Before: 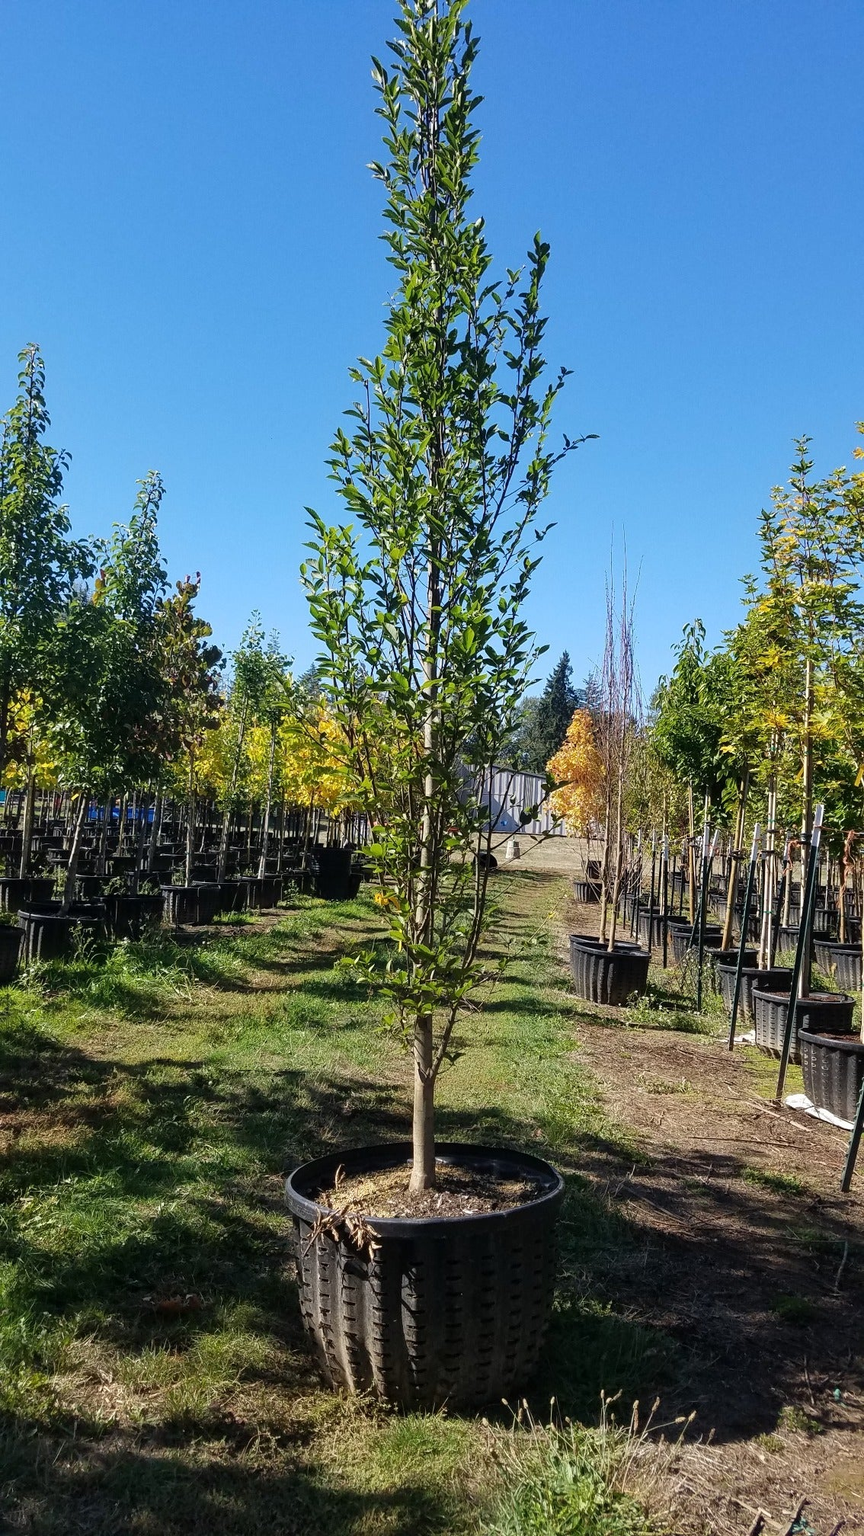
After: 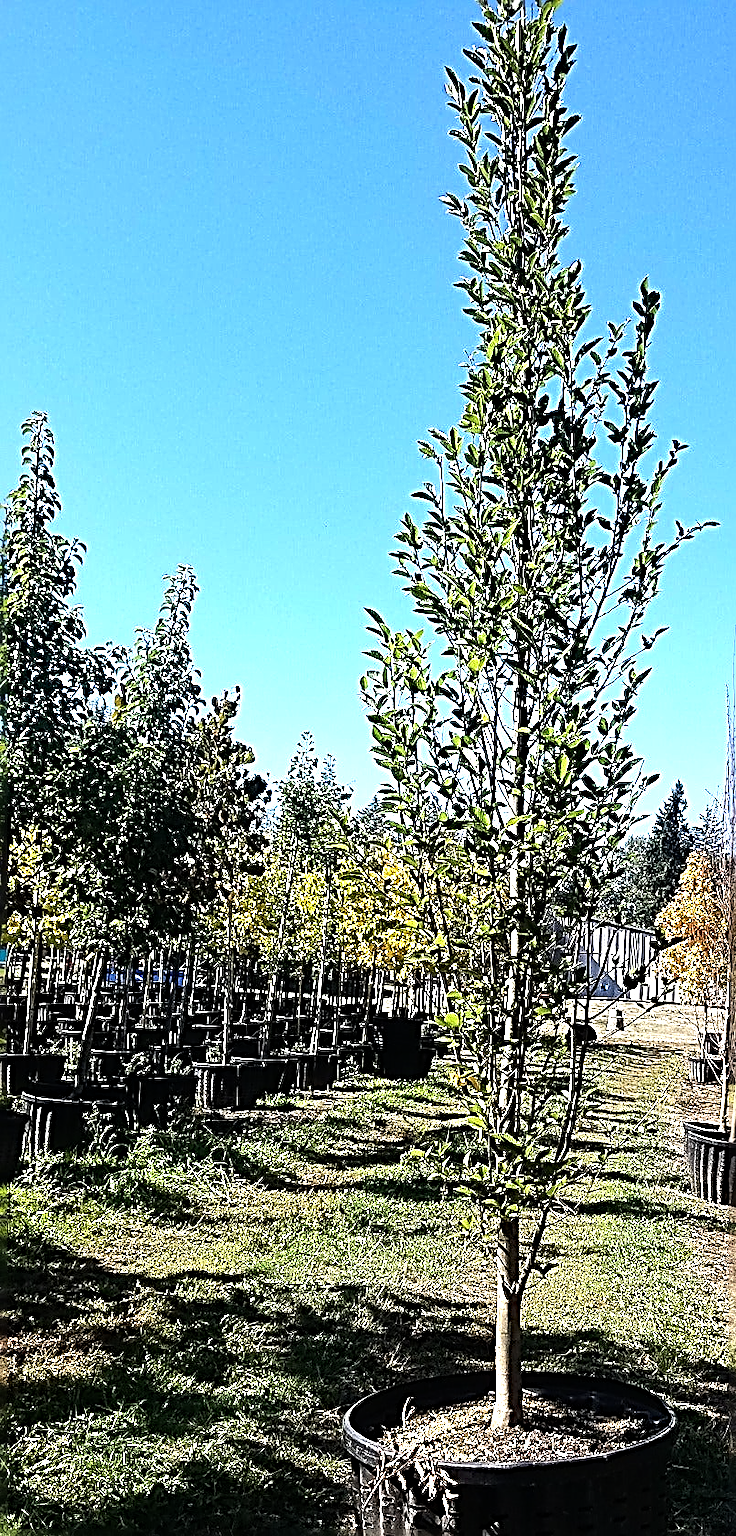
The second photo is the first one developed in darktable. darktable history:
tone equalizer: -8 EV -1.08 EV, -7 EV -1.01 EV, -6 EV -0.867 EV, -5 EV -0.578 EV, -3 EV 0.578 EV, -2 EV 0.867 EV, -1 EV 1.01 EV, +0 EV 1.08 EV, edges refinement/feathering 500, mask exposure compensation -1.57 EV, preserve details no
crop: right 28.885%, bottom 16.626%
sharpen: radius 3.158, amount 1.731
